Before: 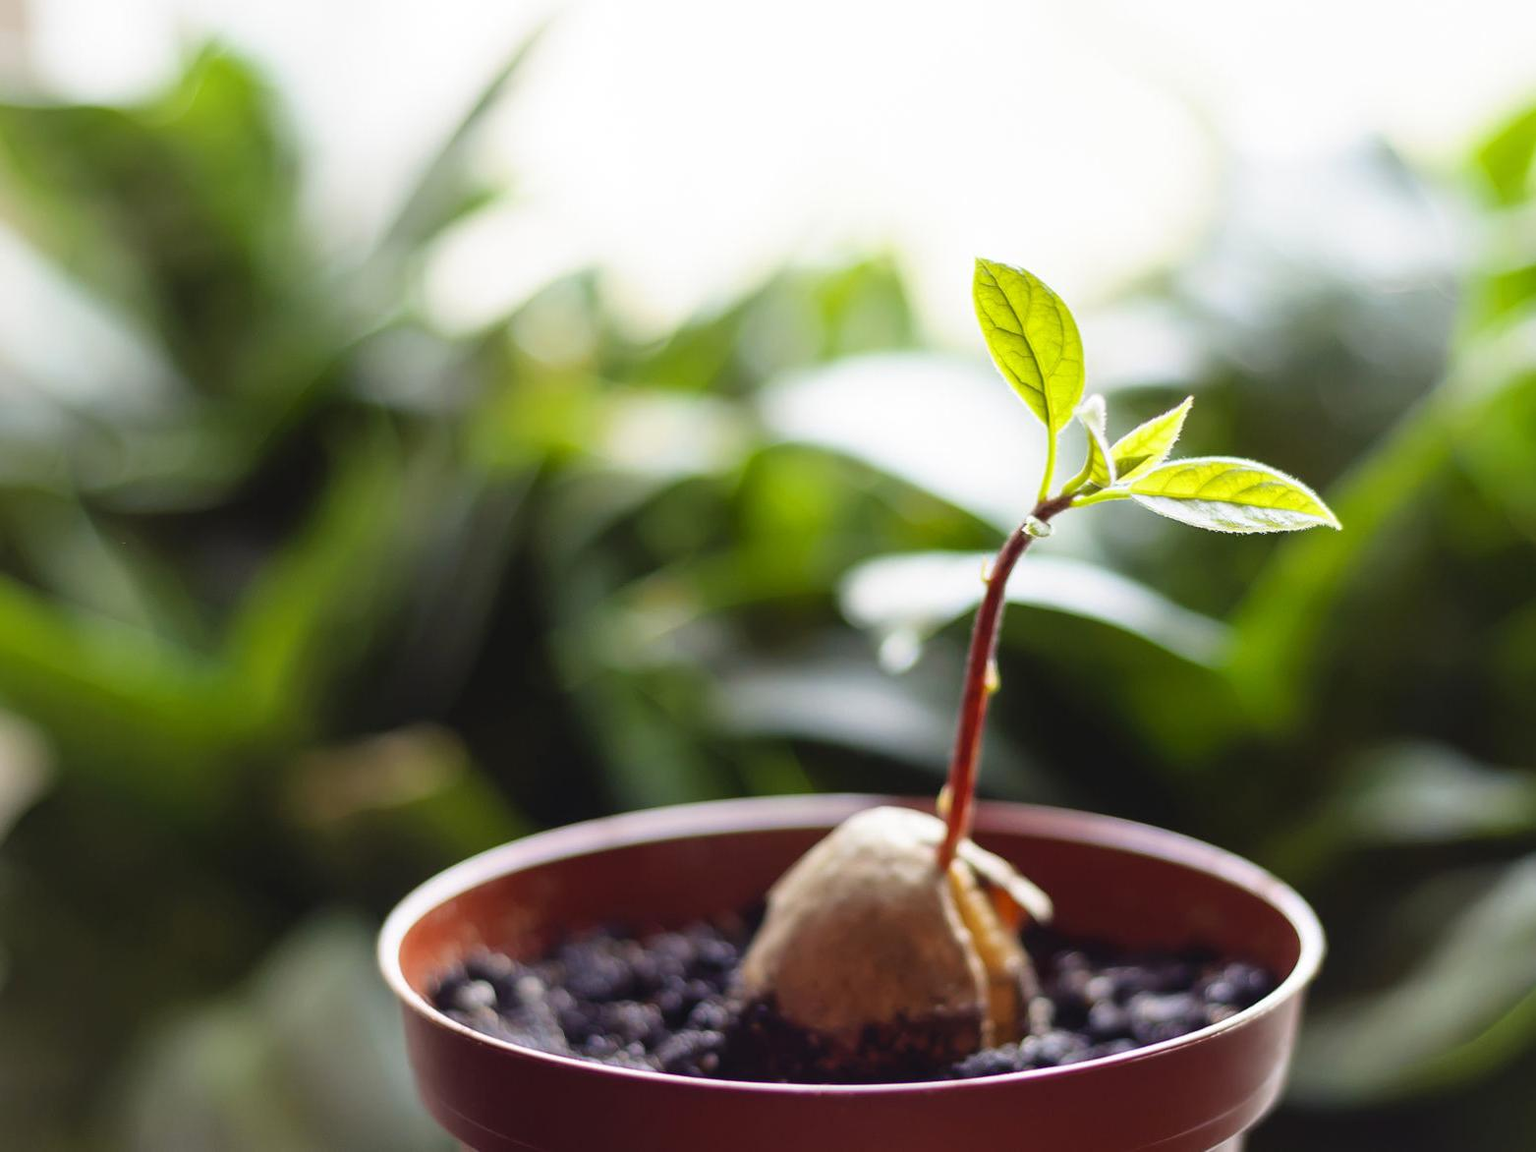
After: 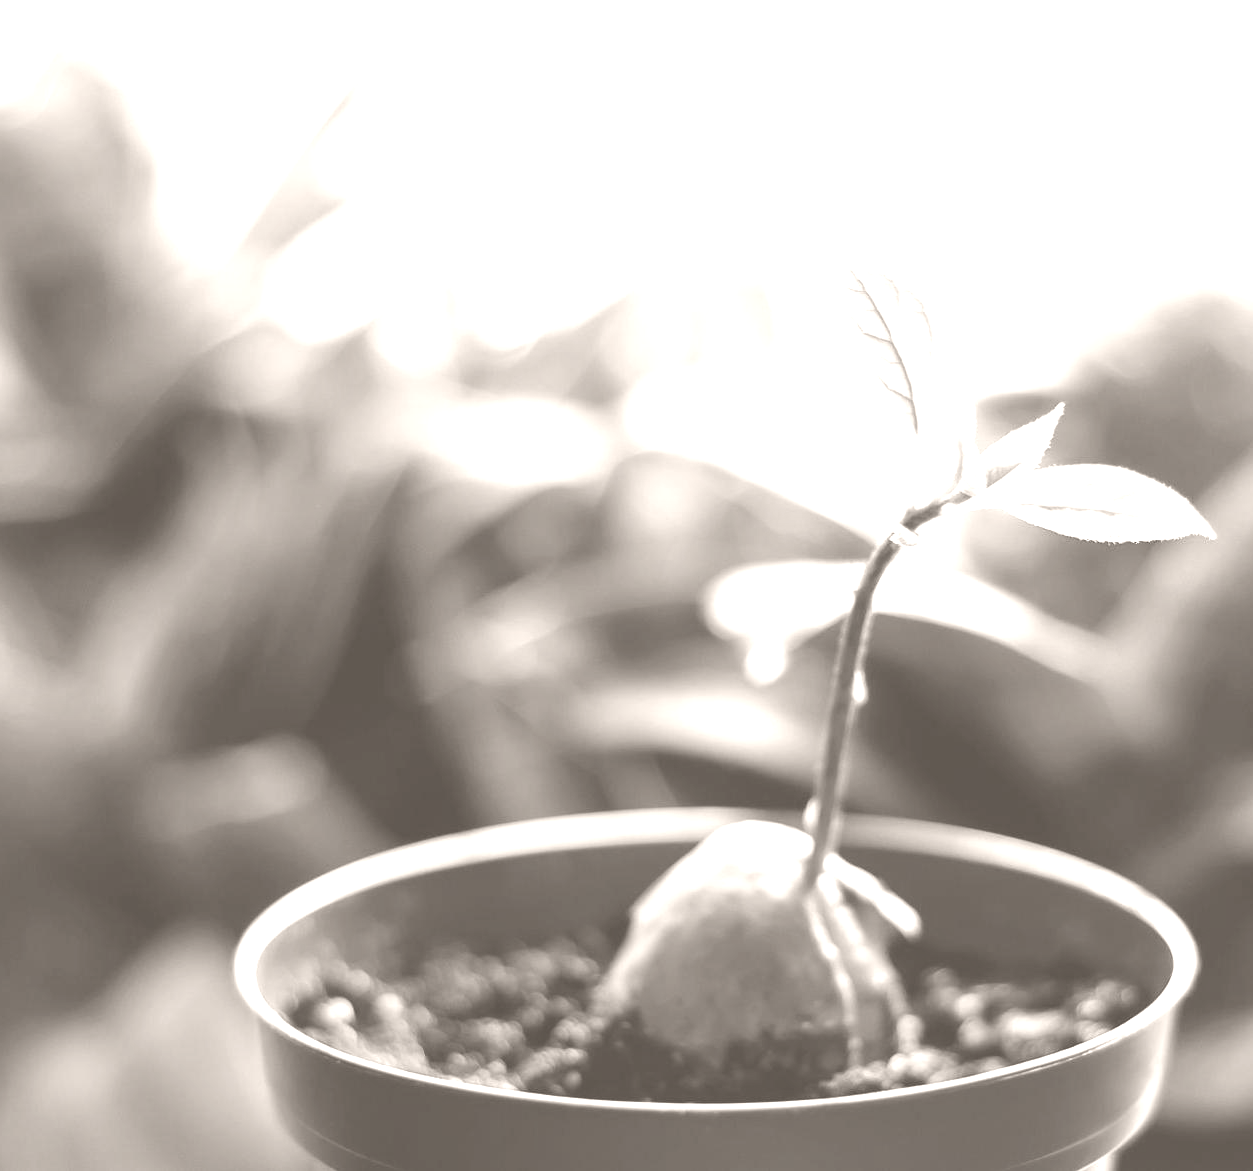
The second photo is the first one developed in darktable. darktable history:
crop and rotate: left 9.597%, right 10.195%
white balance: red 0.925, blue 1.046
colorize: hue 34.49°, saturation 35.33%, source mix 100%, lightness 55%, version 1
